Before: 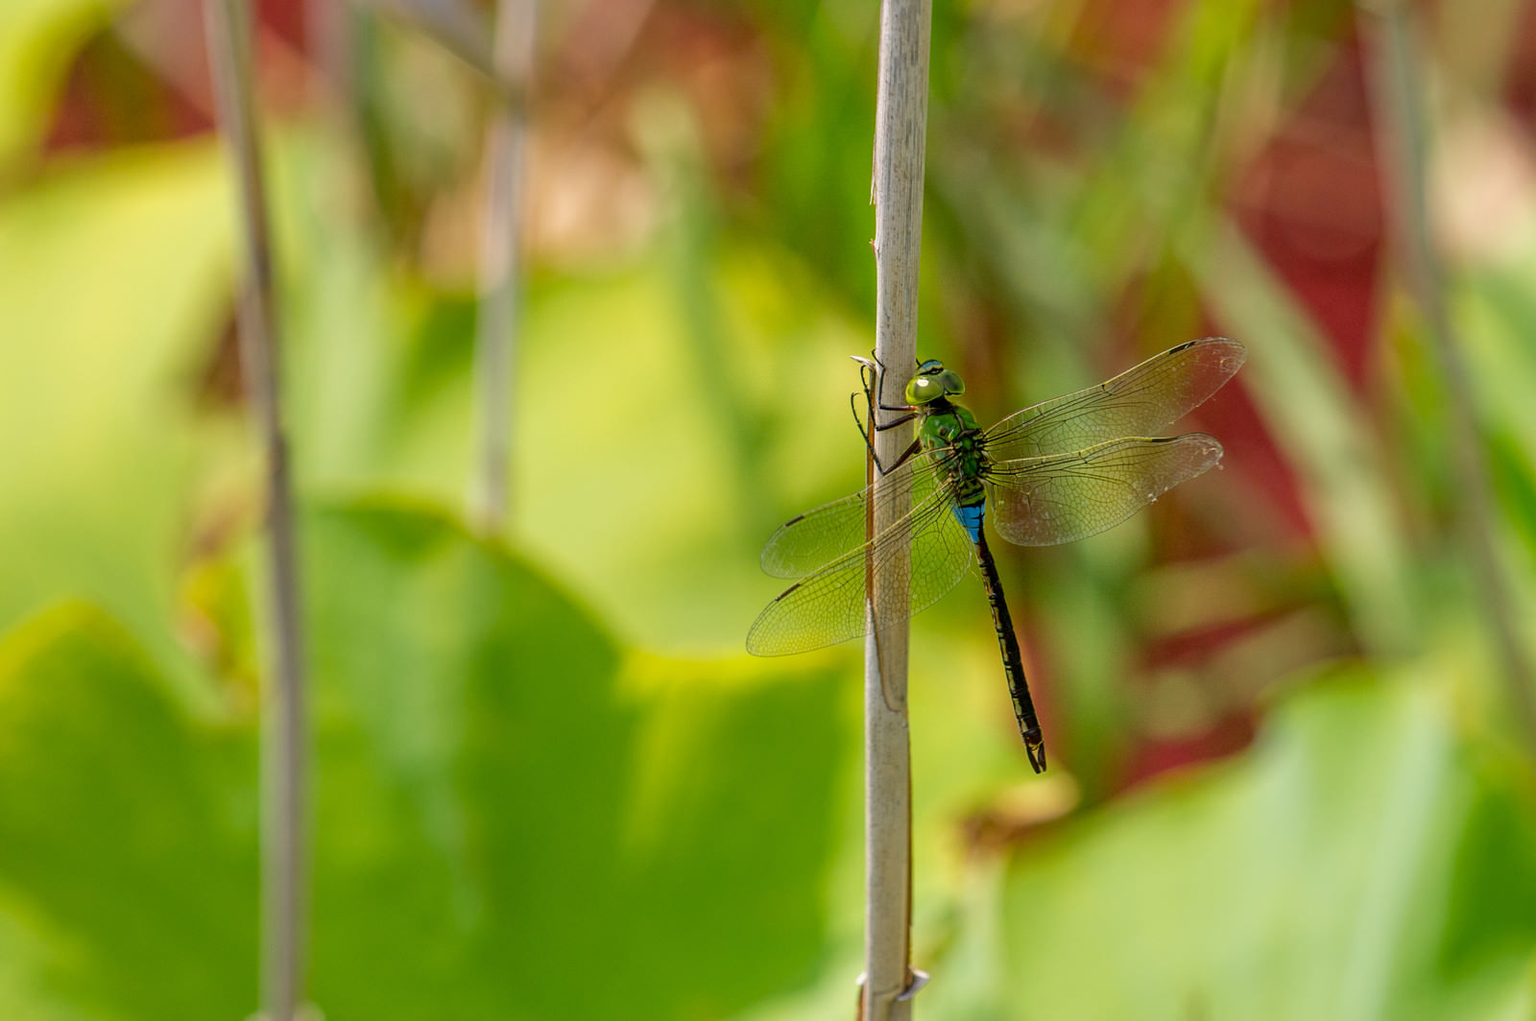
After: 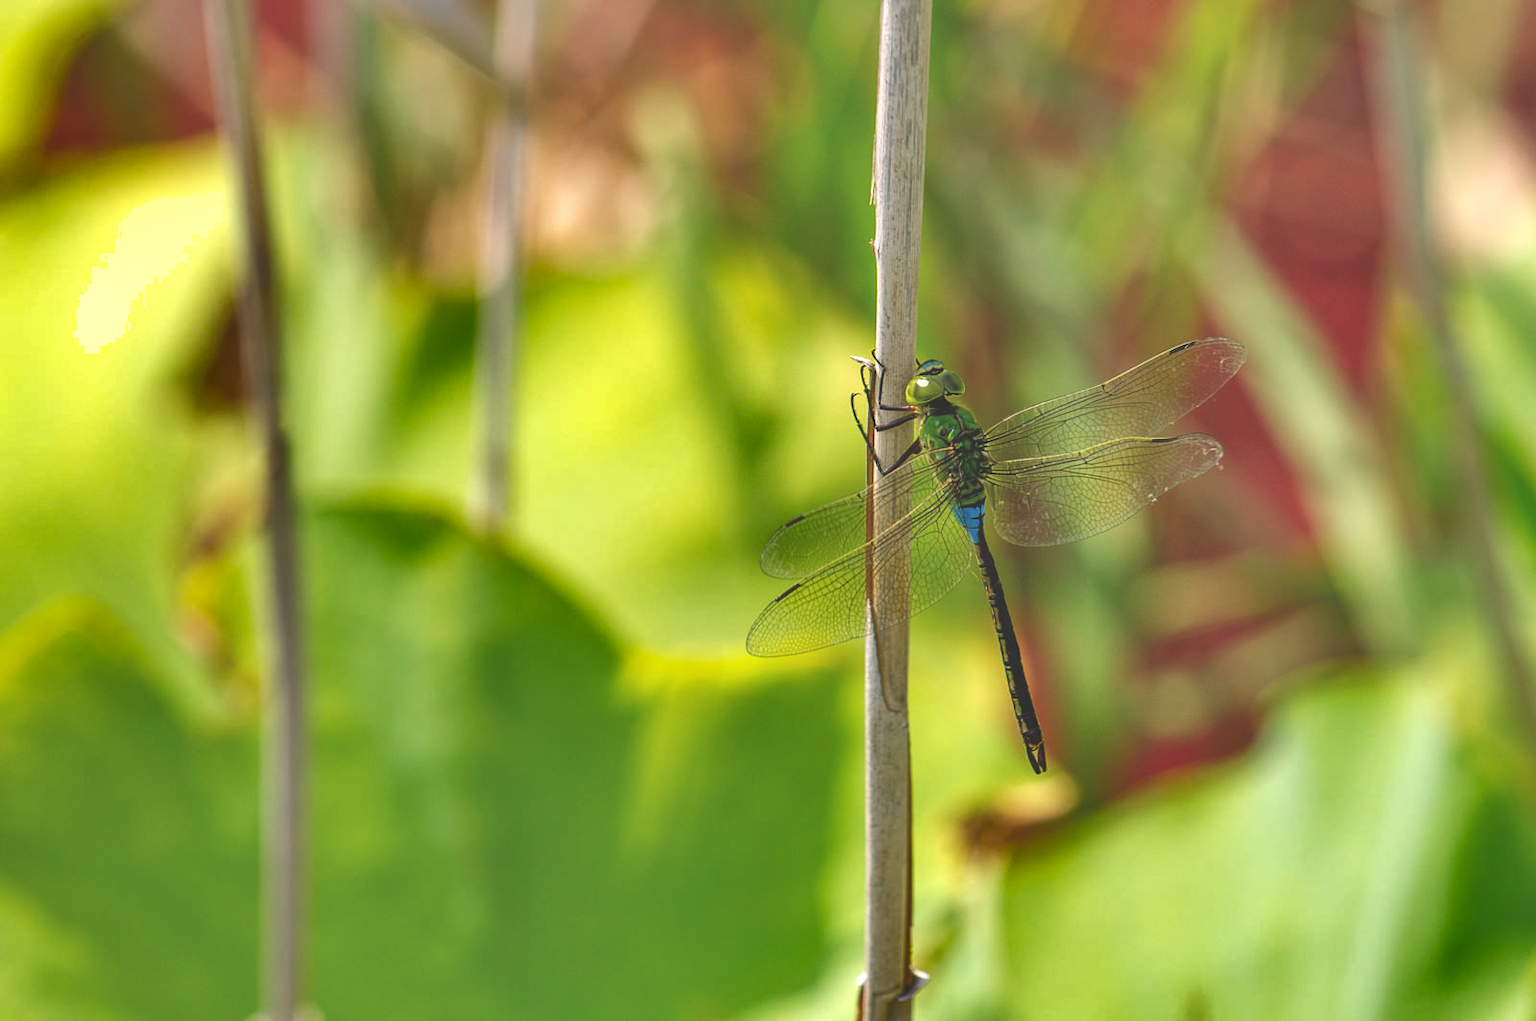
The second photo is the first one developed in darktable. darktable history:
tone equalizer: -8 EV -0.399 EV, -7 EV -0.384 EV, -6 EV -0.342 EV, -5 EV -0.242 EV, -3 EV 0.22 EV, -2 EV 0.338 EV, -1 EV 0.397 EV, +0 EV 0.416 EV, mask exposure compensation -0.486 EV
shadows and highlights: radius 100.5, shadows 50.47, highlights -64.58, soften with gaussian
exposure: black level correction -0.031, compensate highlight preservation false
